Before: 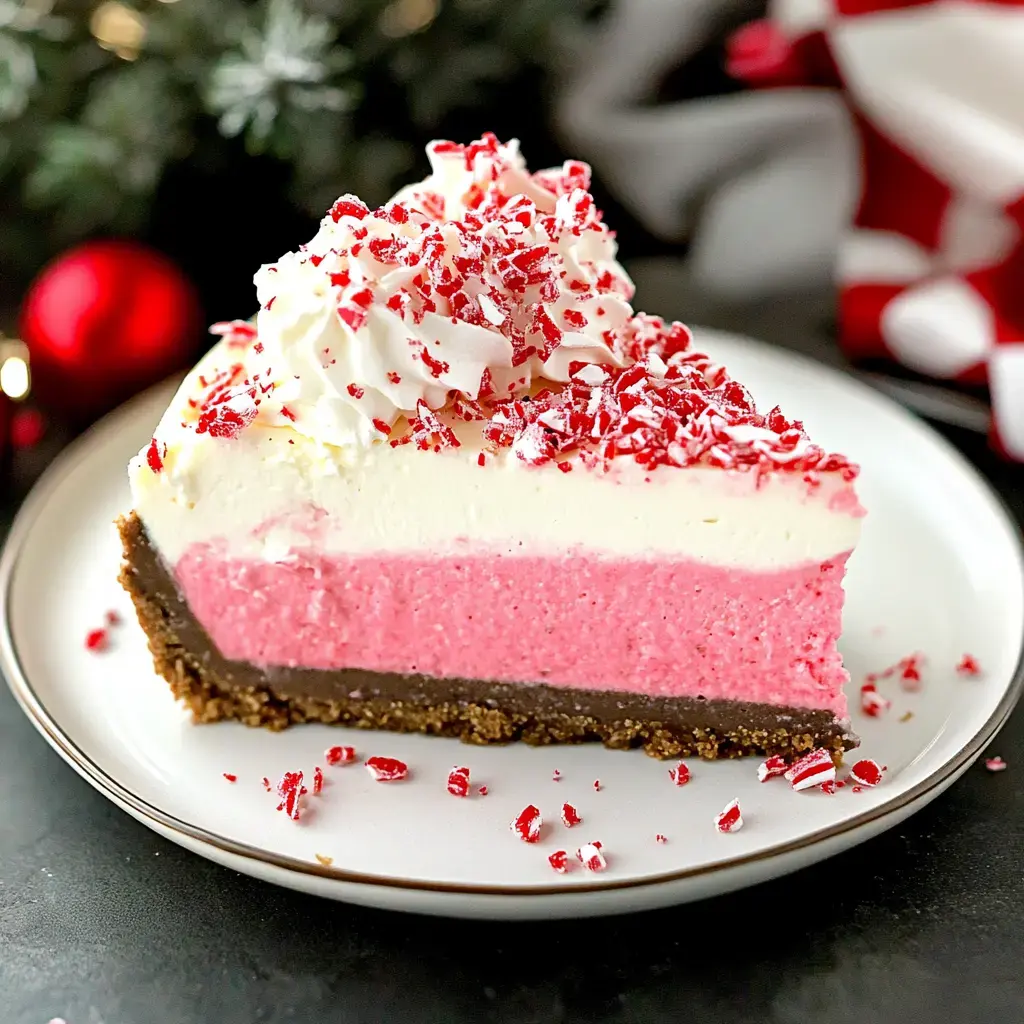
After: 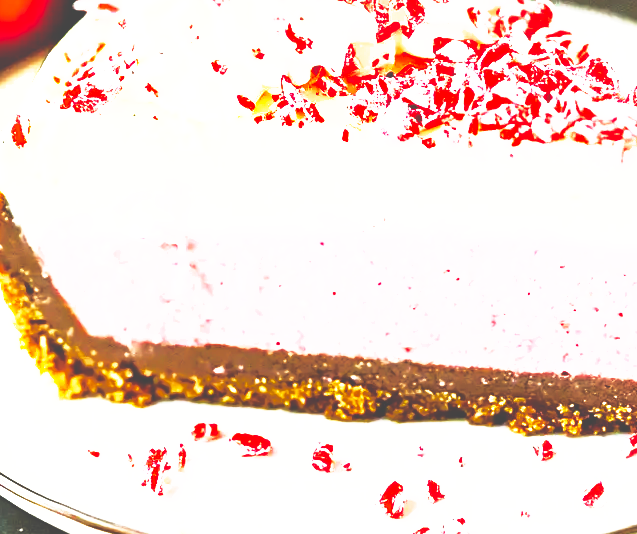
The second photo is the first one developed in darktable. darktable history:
shadows and highlights: on, module defaults
crop: left 13.306%, top 31.717%, right 24.421%, bottom 16.101%
base curve: curves: ch0 [(0, 0.036) (0.007, 0.037) (0.604, 0.887) (1, 1)], preserve colors none
exposure: black level correction 0, exposure 1.741 EV, compensate exposure bias true, compensate highlight preservation false
